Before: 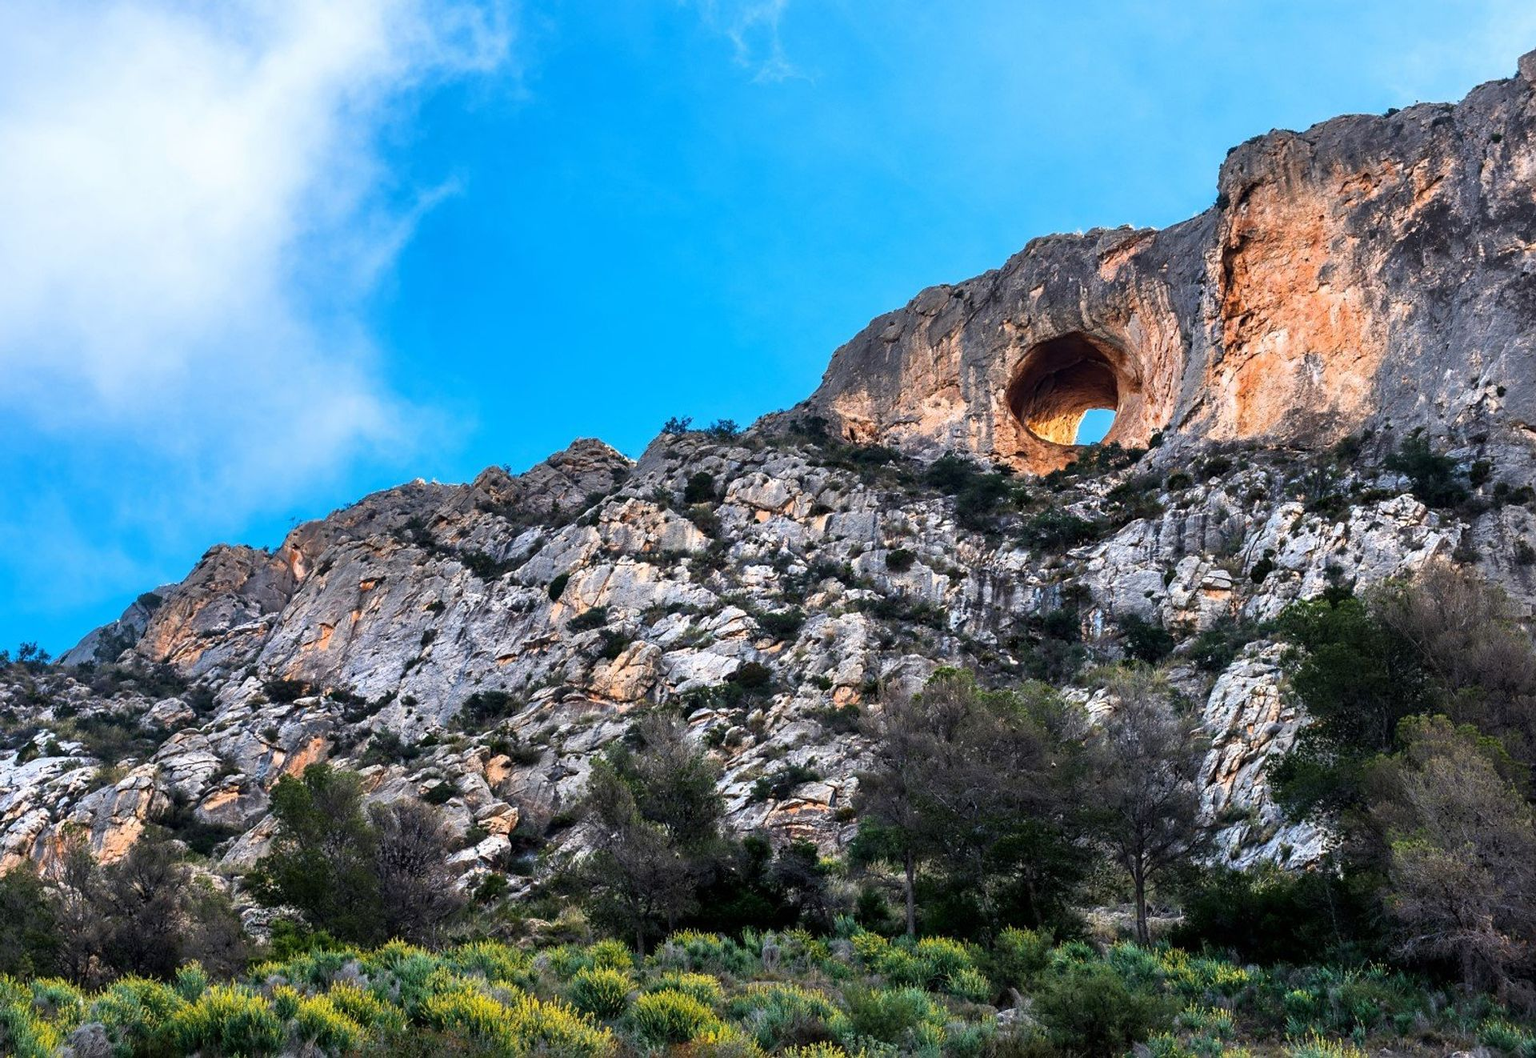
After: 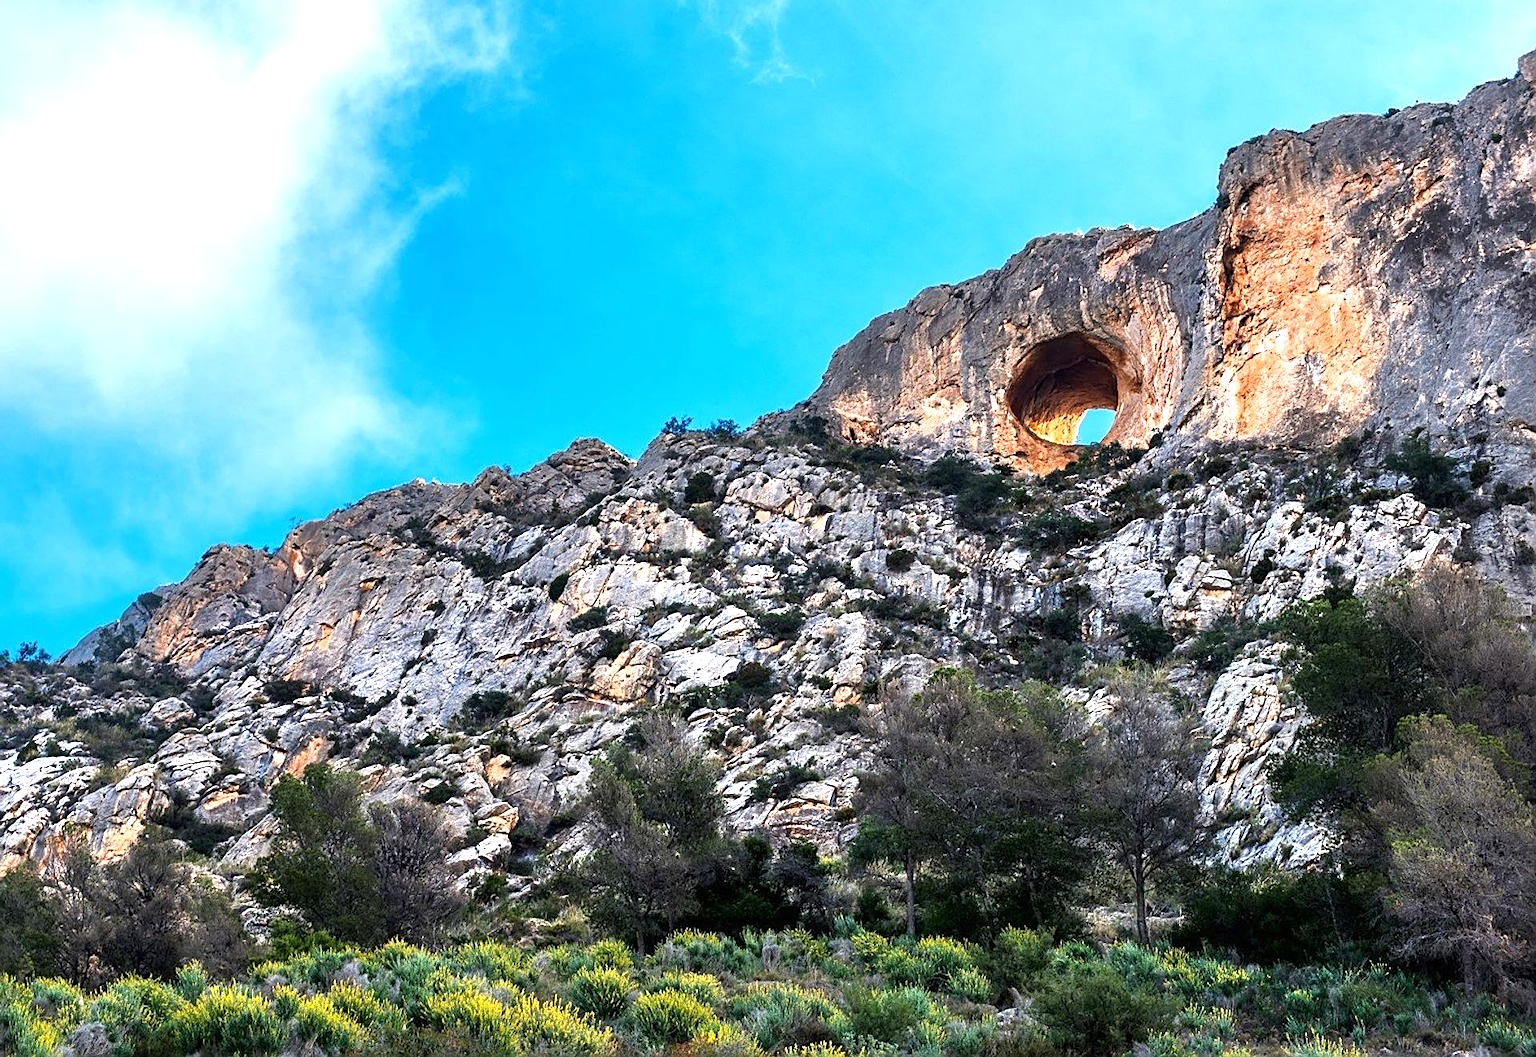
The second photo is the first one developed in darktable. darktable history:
sharpen: on, module defaults
exposure: exposure 0.574 EV, compensate highlight preservation false
